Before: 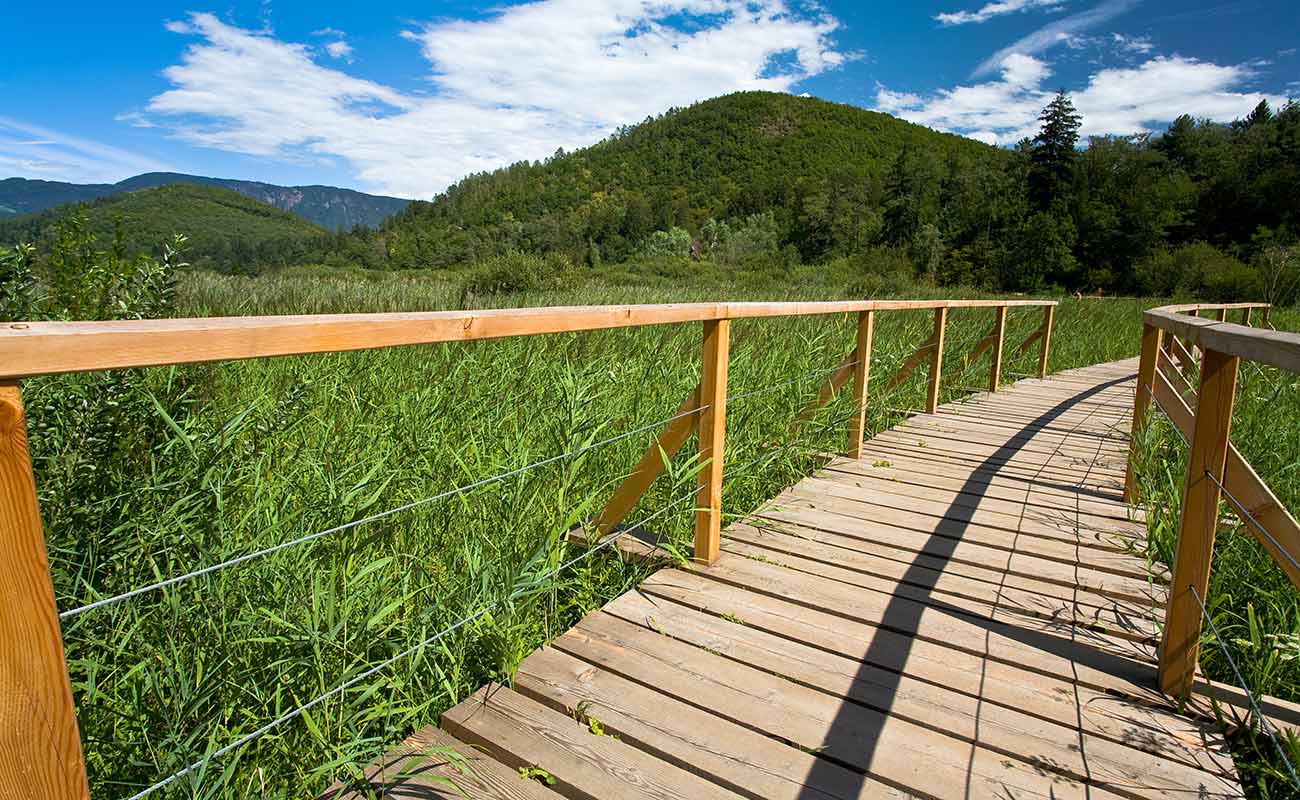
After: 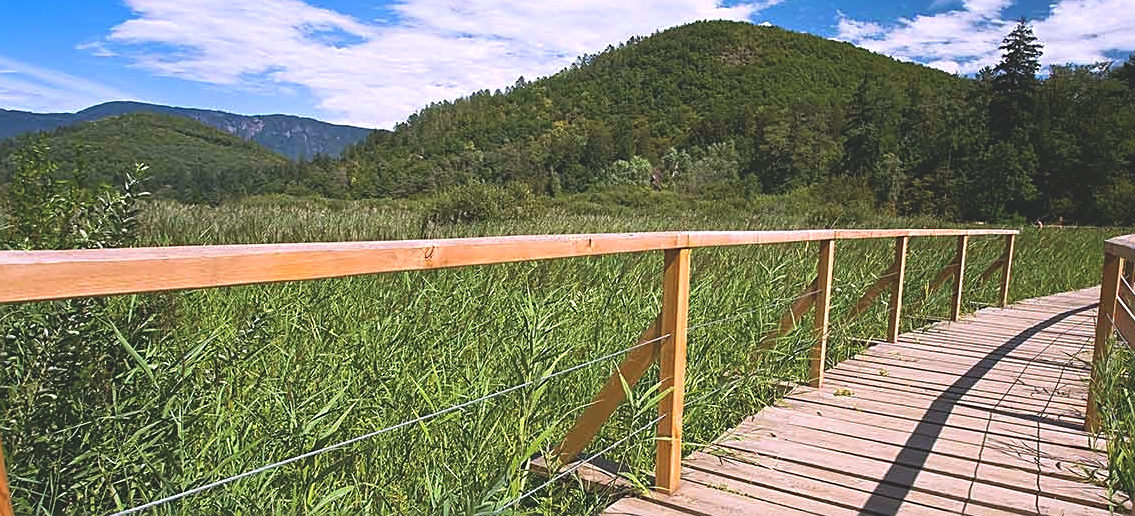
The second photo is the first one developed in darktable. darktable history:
white balance: red 1.066, blue 1.119
sharpen: on, module defaults
exposure: black level correction -0.023, exposure -0.039 EV, compensate highlight preservation false
crop: left 3.015%, top 8.969%, right 9.647%, bottom 26.457%
